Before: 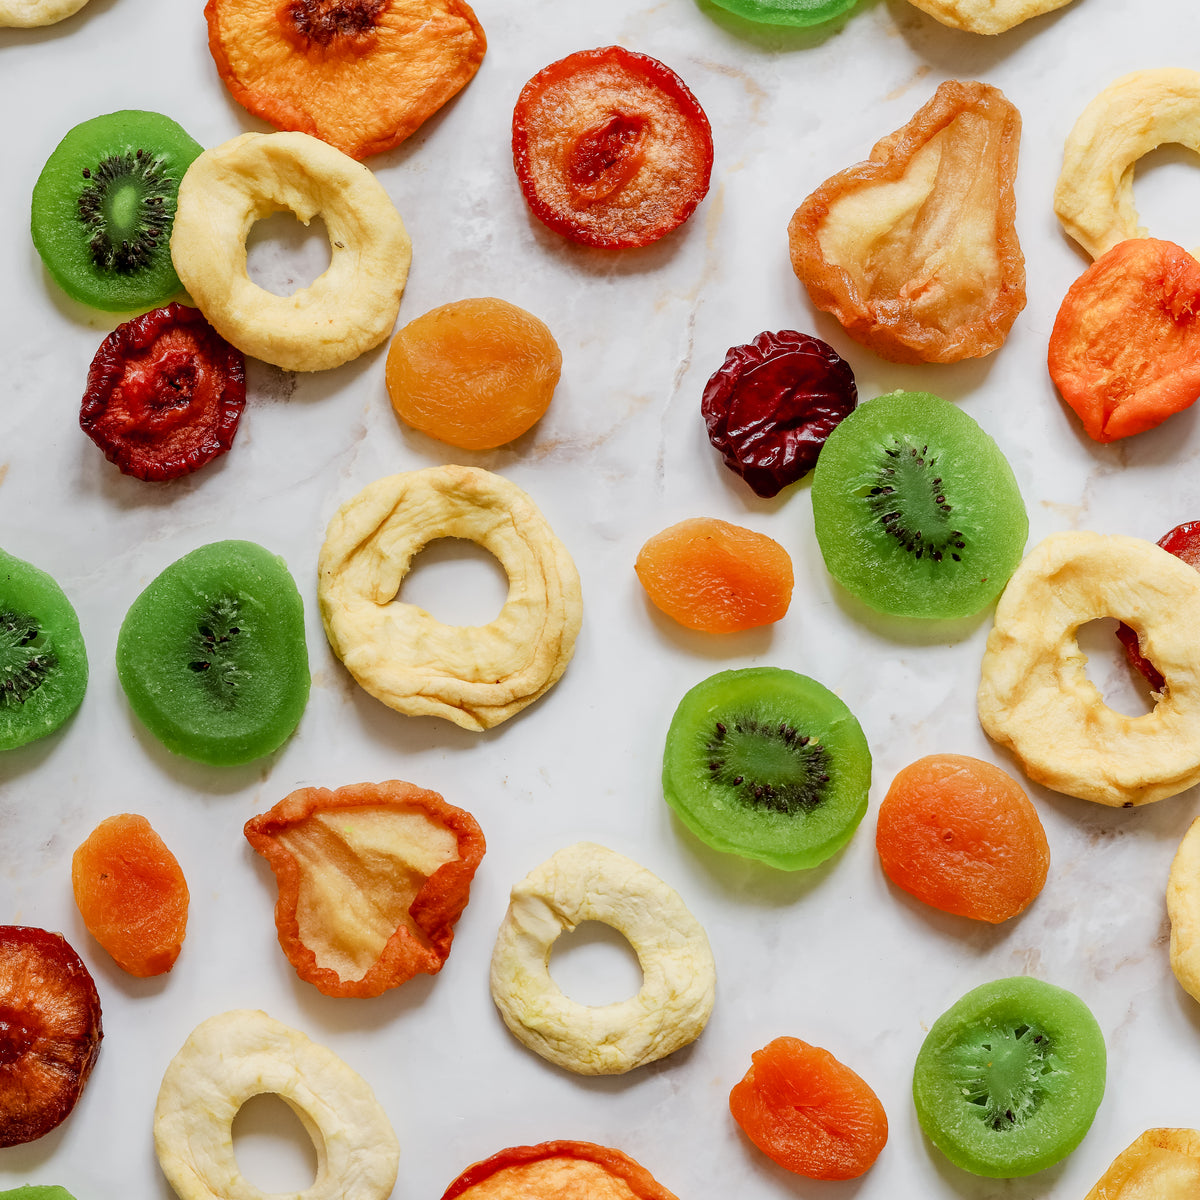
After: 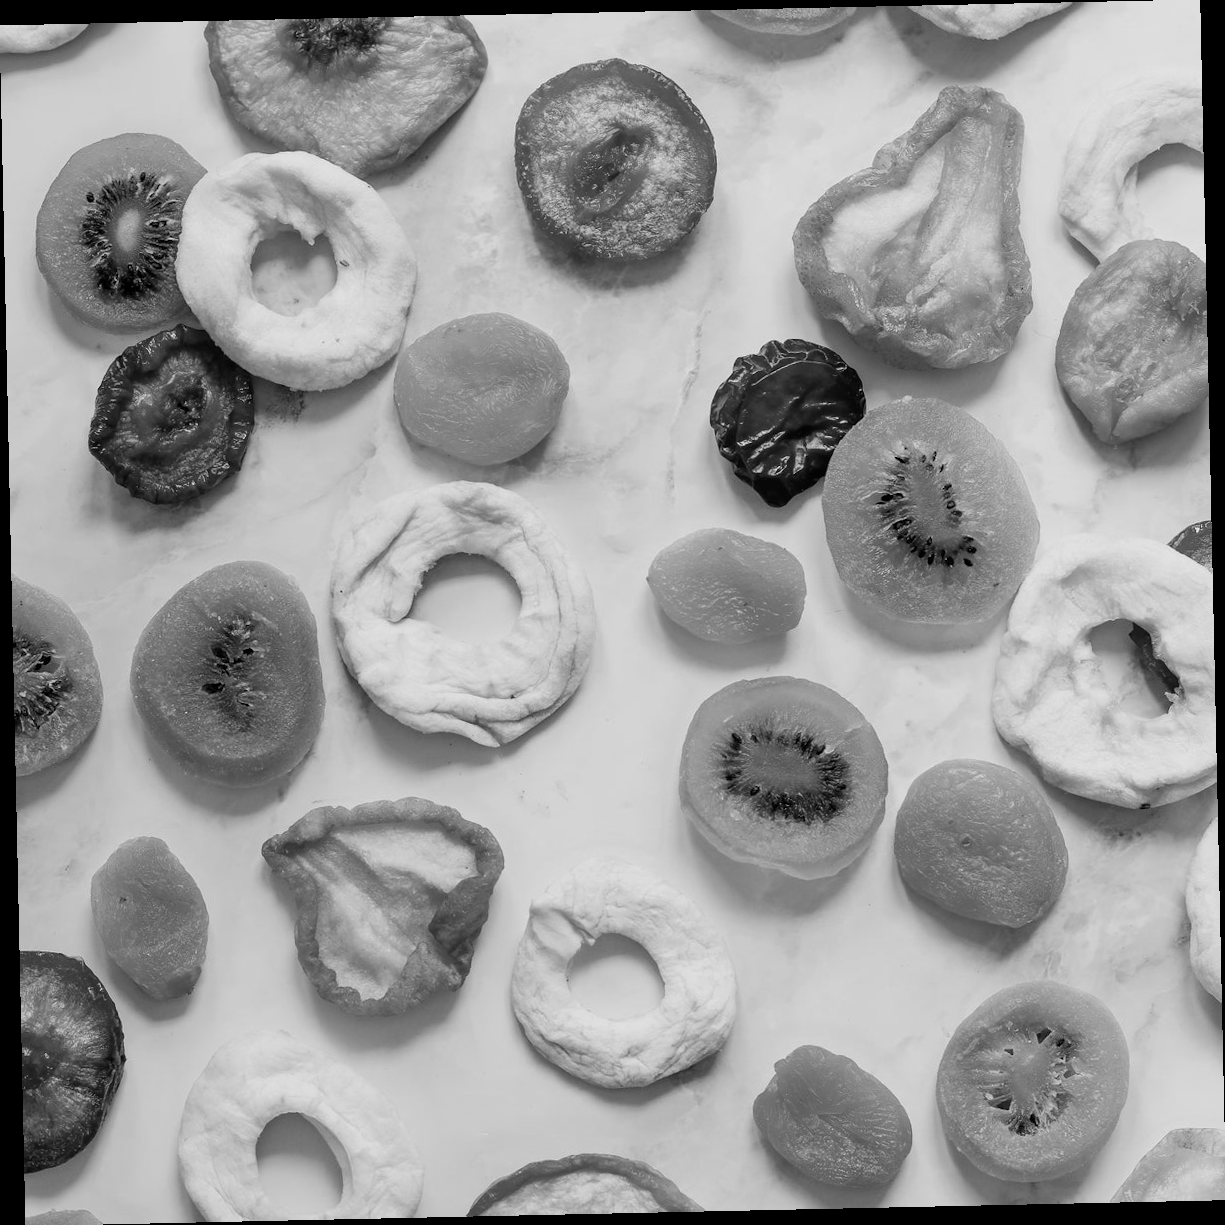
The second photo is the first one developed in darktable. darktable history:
monochrome: a 32, b 64, size 2.3
white balance: red 0.924, blue 1.095
rotate and perspective: rotation -1.24°, automatic cropping off
velvia: on, module defaults
